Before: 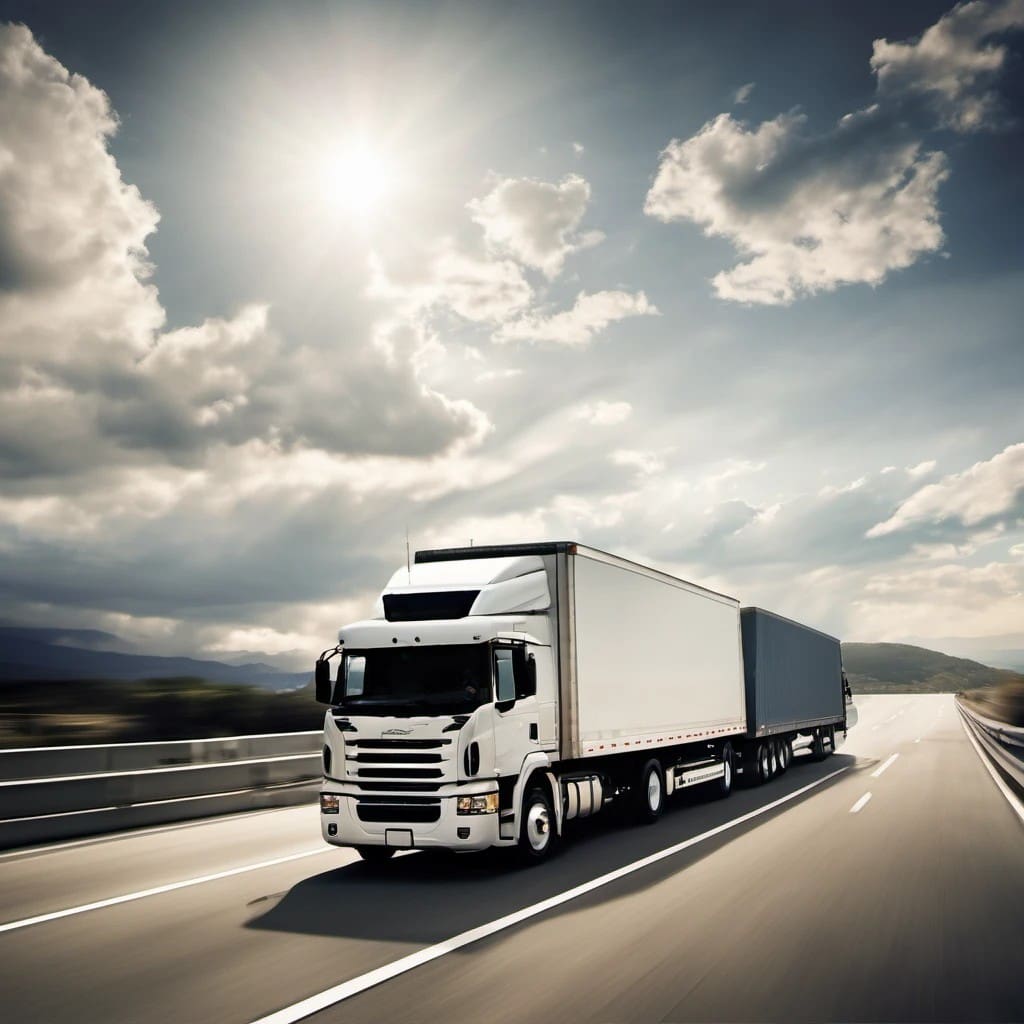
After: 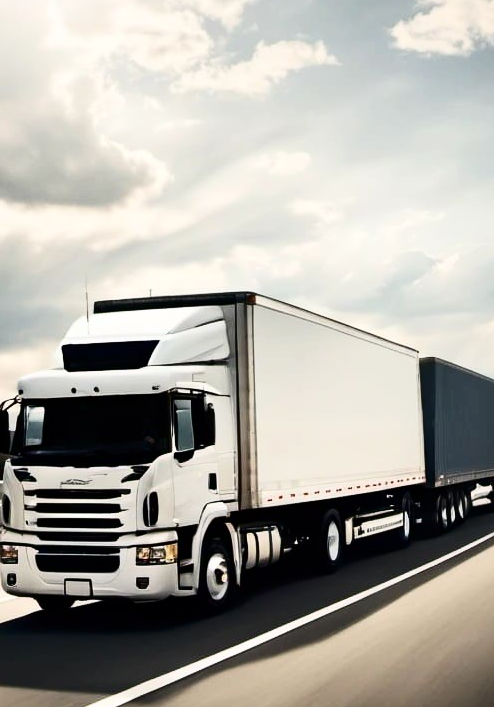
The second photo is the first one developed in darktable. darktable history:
contrast brightness saturation: contrast 0.291
crop: left 31.406%, top 24.422%, right 20.3%, bottom 6.503%
